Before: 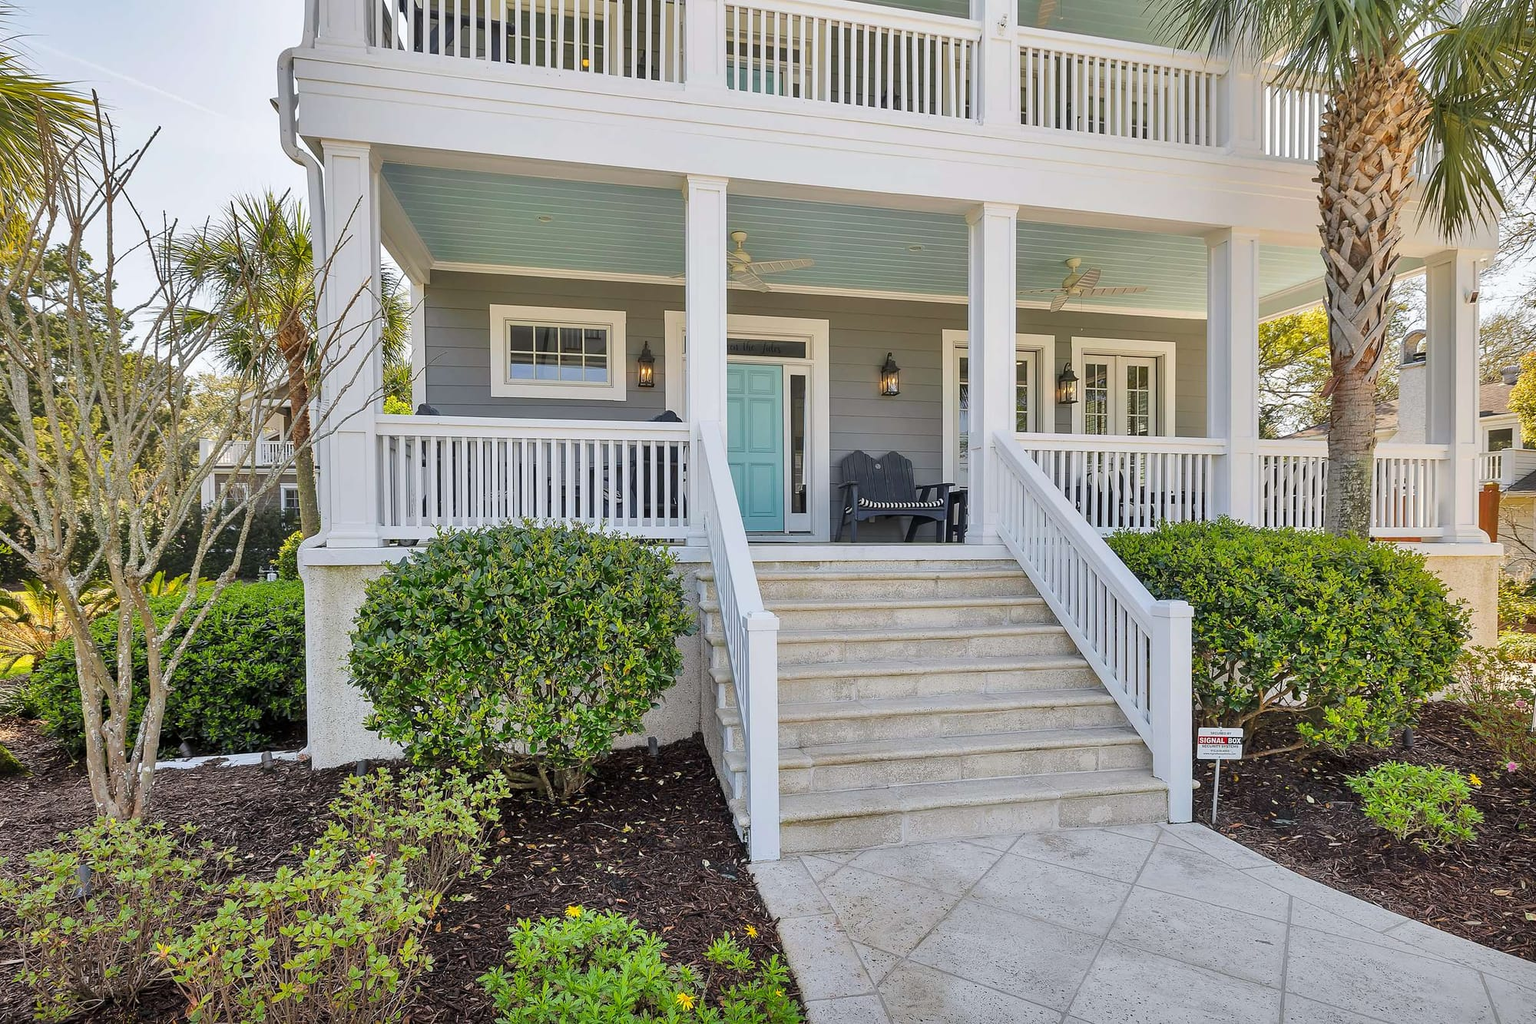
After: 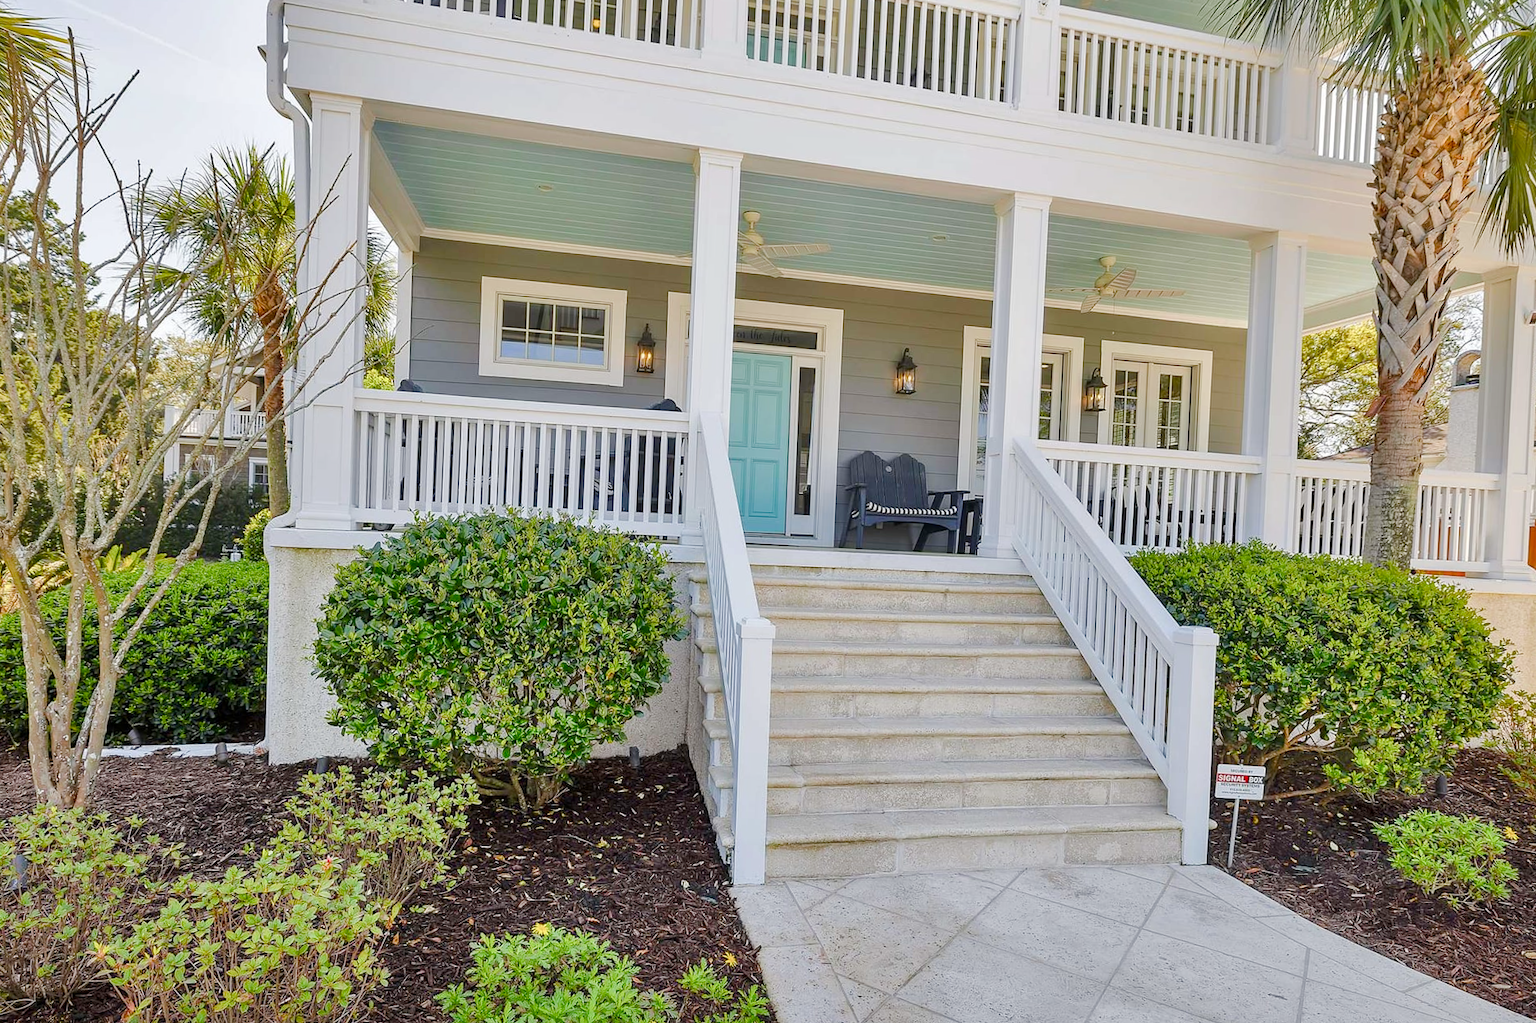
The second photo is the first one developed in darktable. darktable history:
contrast brightness saturation: contrast 0.042, saturation 0.07
crop and rotate: angle -2.68°
color balance rgb: perceptual saturation grading › global saturation 0.453%, perceptual saturation grading › highlights -34.893%, perceptual saturation grading › mid-tones 14.995%, perceptual saturation grading › shadows 47.211%, perceptual brilliance grading › mid-tones 10.798%, perceptual brilliance grading › shadows 14.569%
